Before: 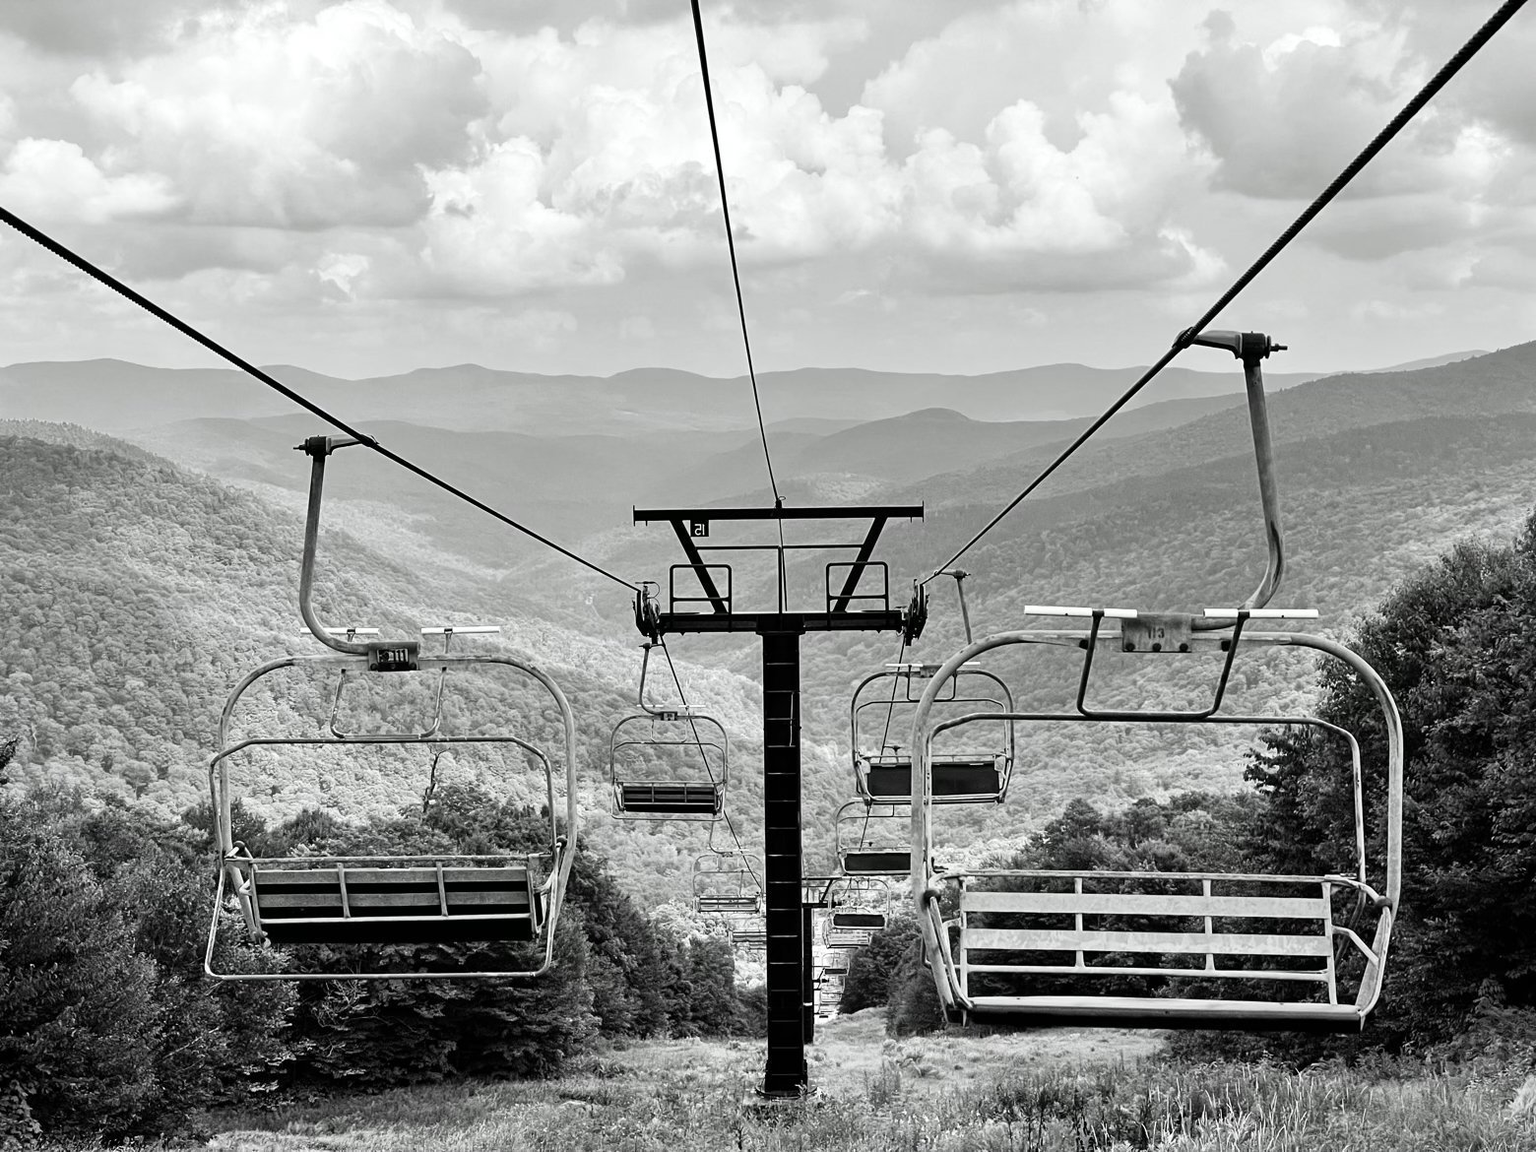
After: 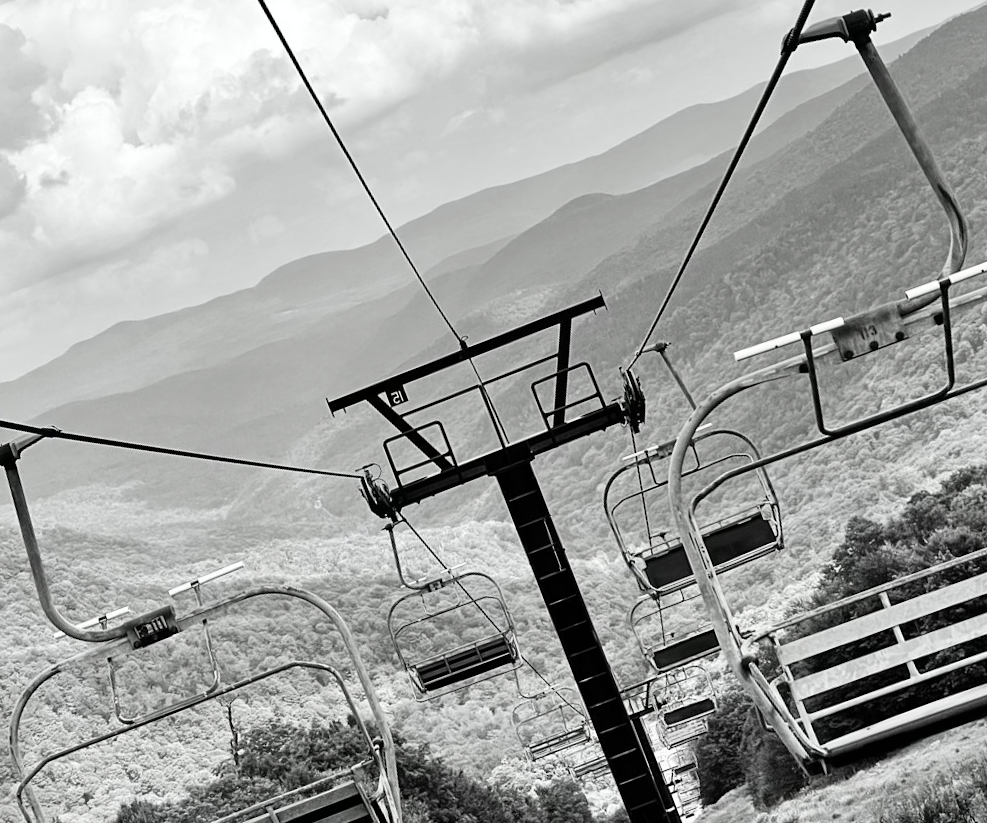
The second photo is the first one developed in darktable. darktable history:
contrast brightness saturation: contrast 0.103, saturation -0.378
crop and rotate: angle 20.66°, left 6.856%, right 4.174%, bottom 1.06%
